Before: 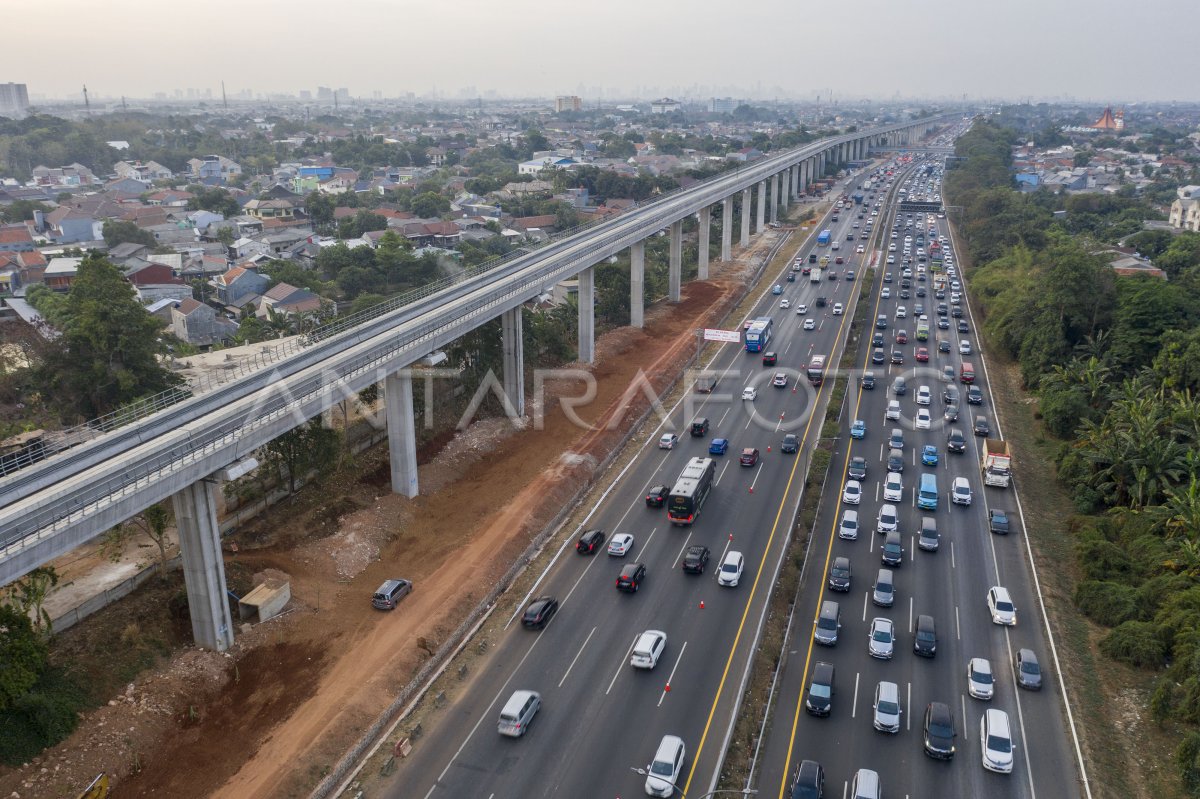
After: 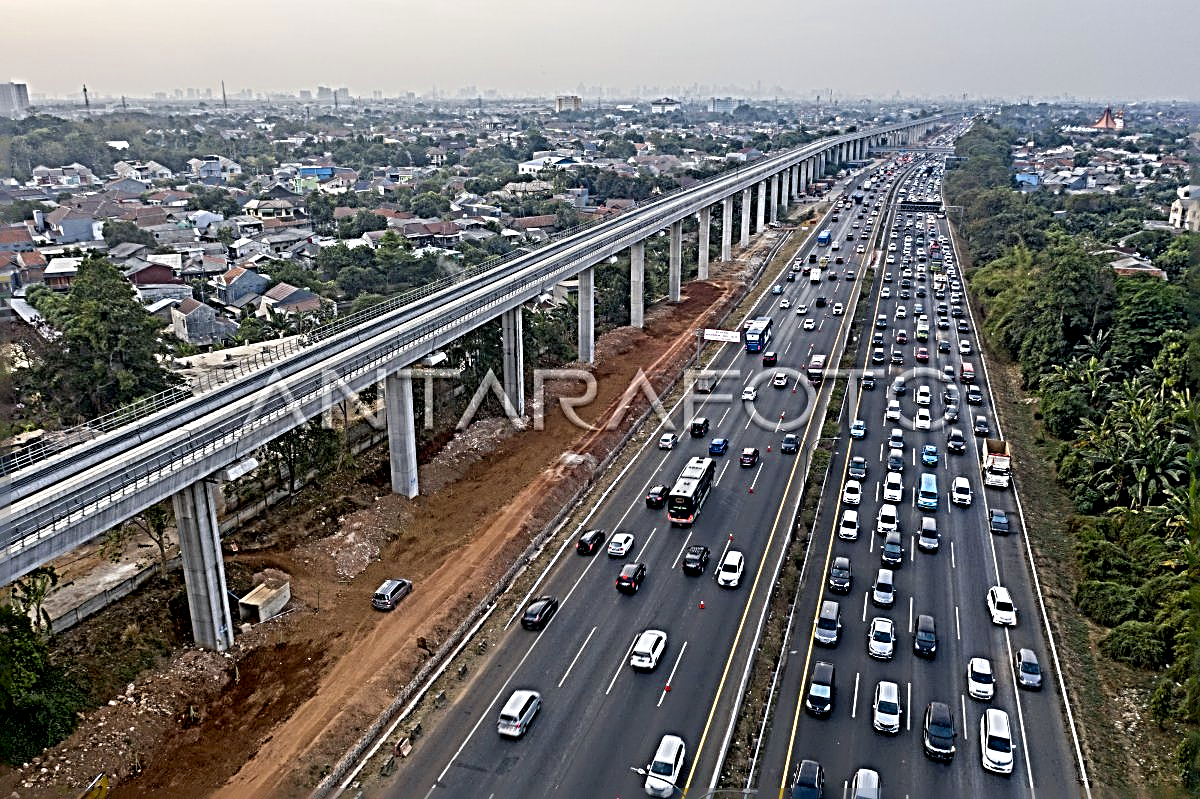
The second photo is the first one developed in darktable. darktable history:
sharpen: radius 4.046, amount 1.99
color balance rgb: shadows lift › chroma 2.023%, shadows lift › hue 247.71°, perceptual saturation grading › global saturation 10.252%
exposure: black level correction 0.011, compensate exposure bias true, compensate highlight preservation false
